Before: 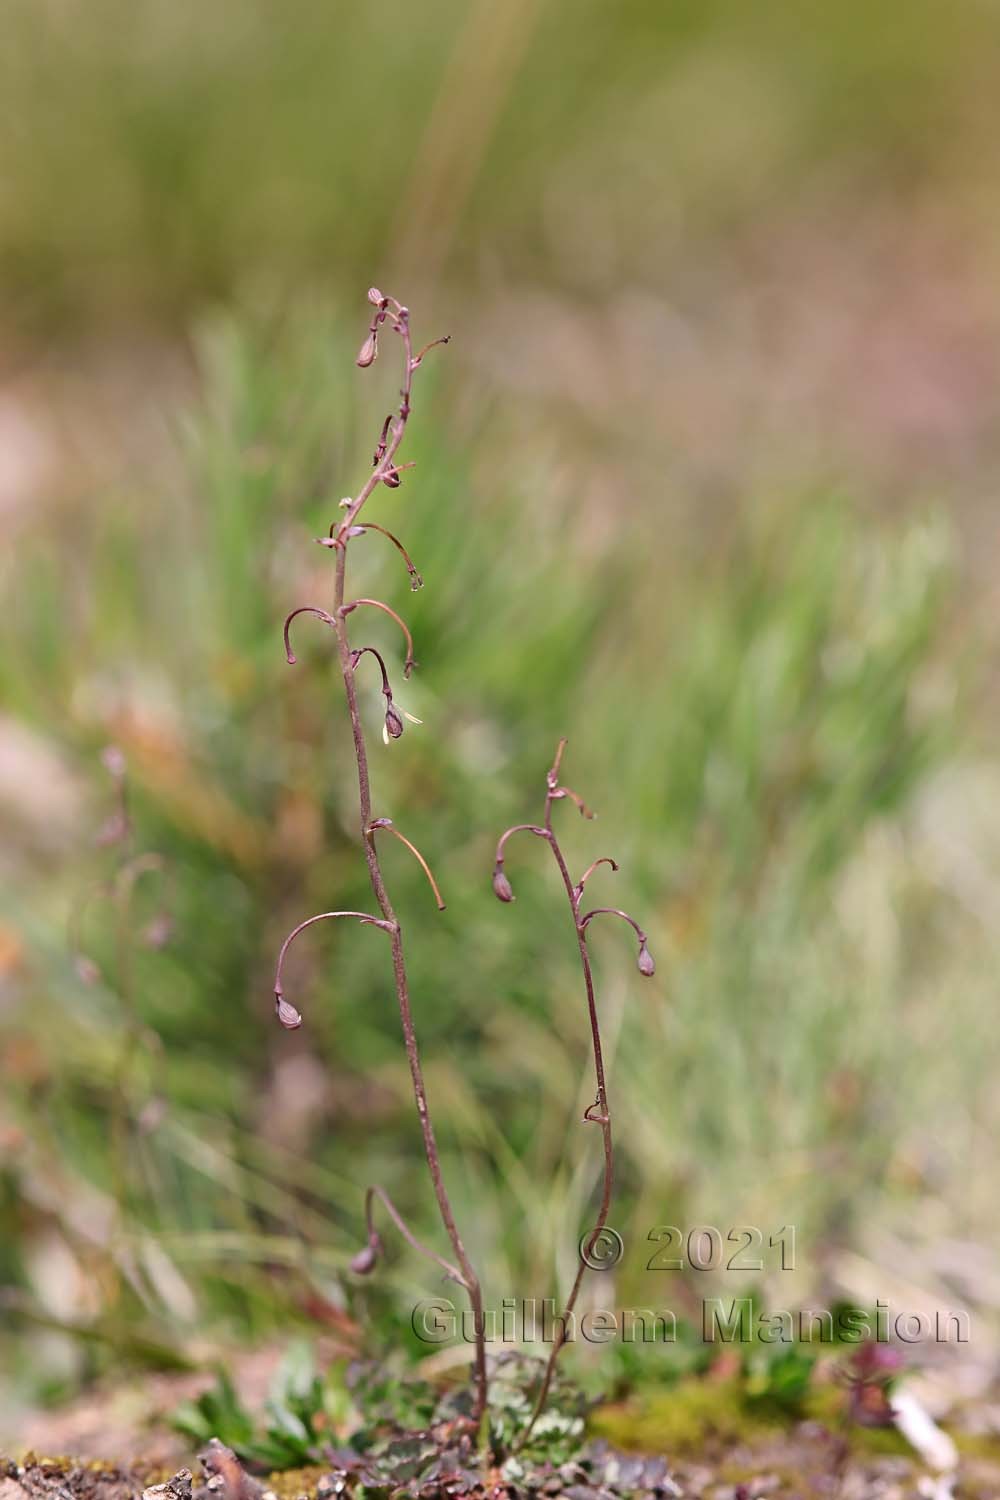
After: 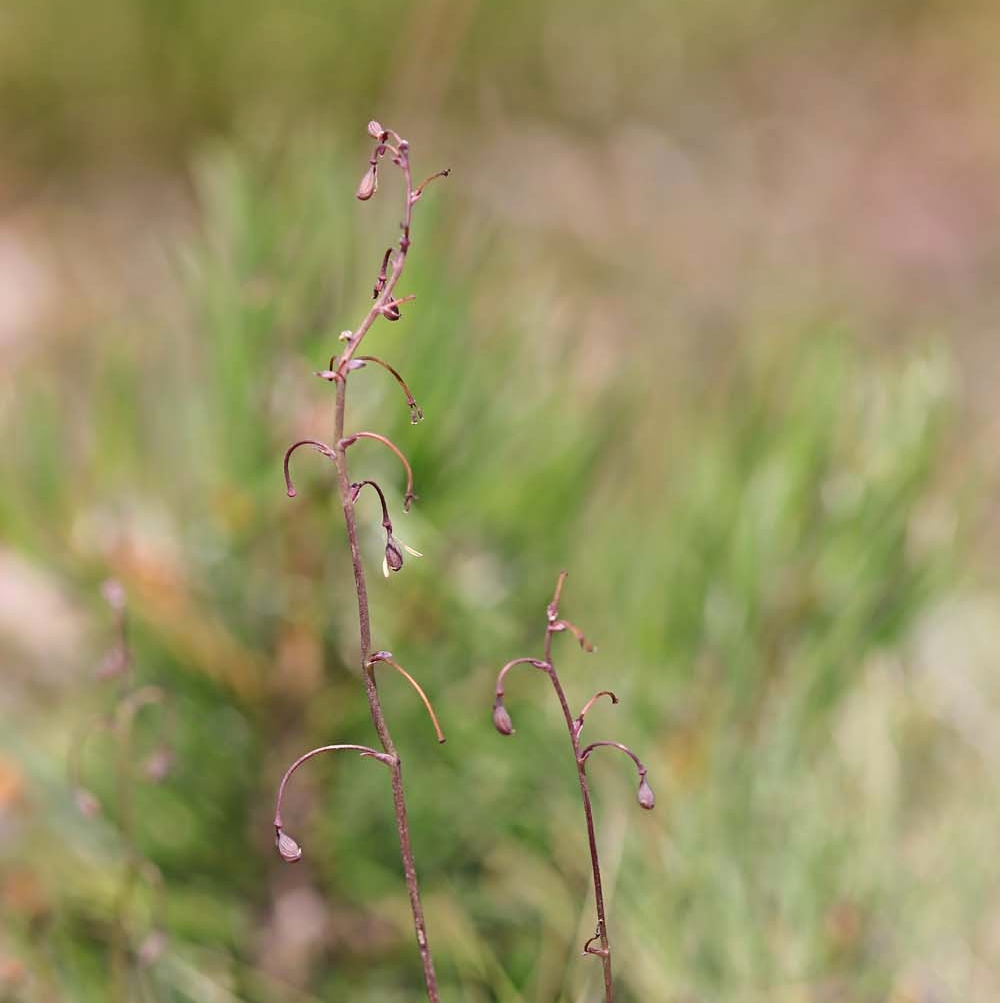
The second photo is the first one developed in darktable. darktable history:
crop: top 11.187%, bottom 21.921%
base curve: curves: ch0 [(0, 0) (0.472, 0.508) (1, 1)]
